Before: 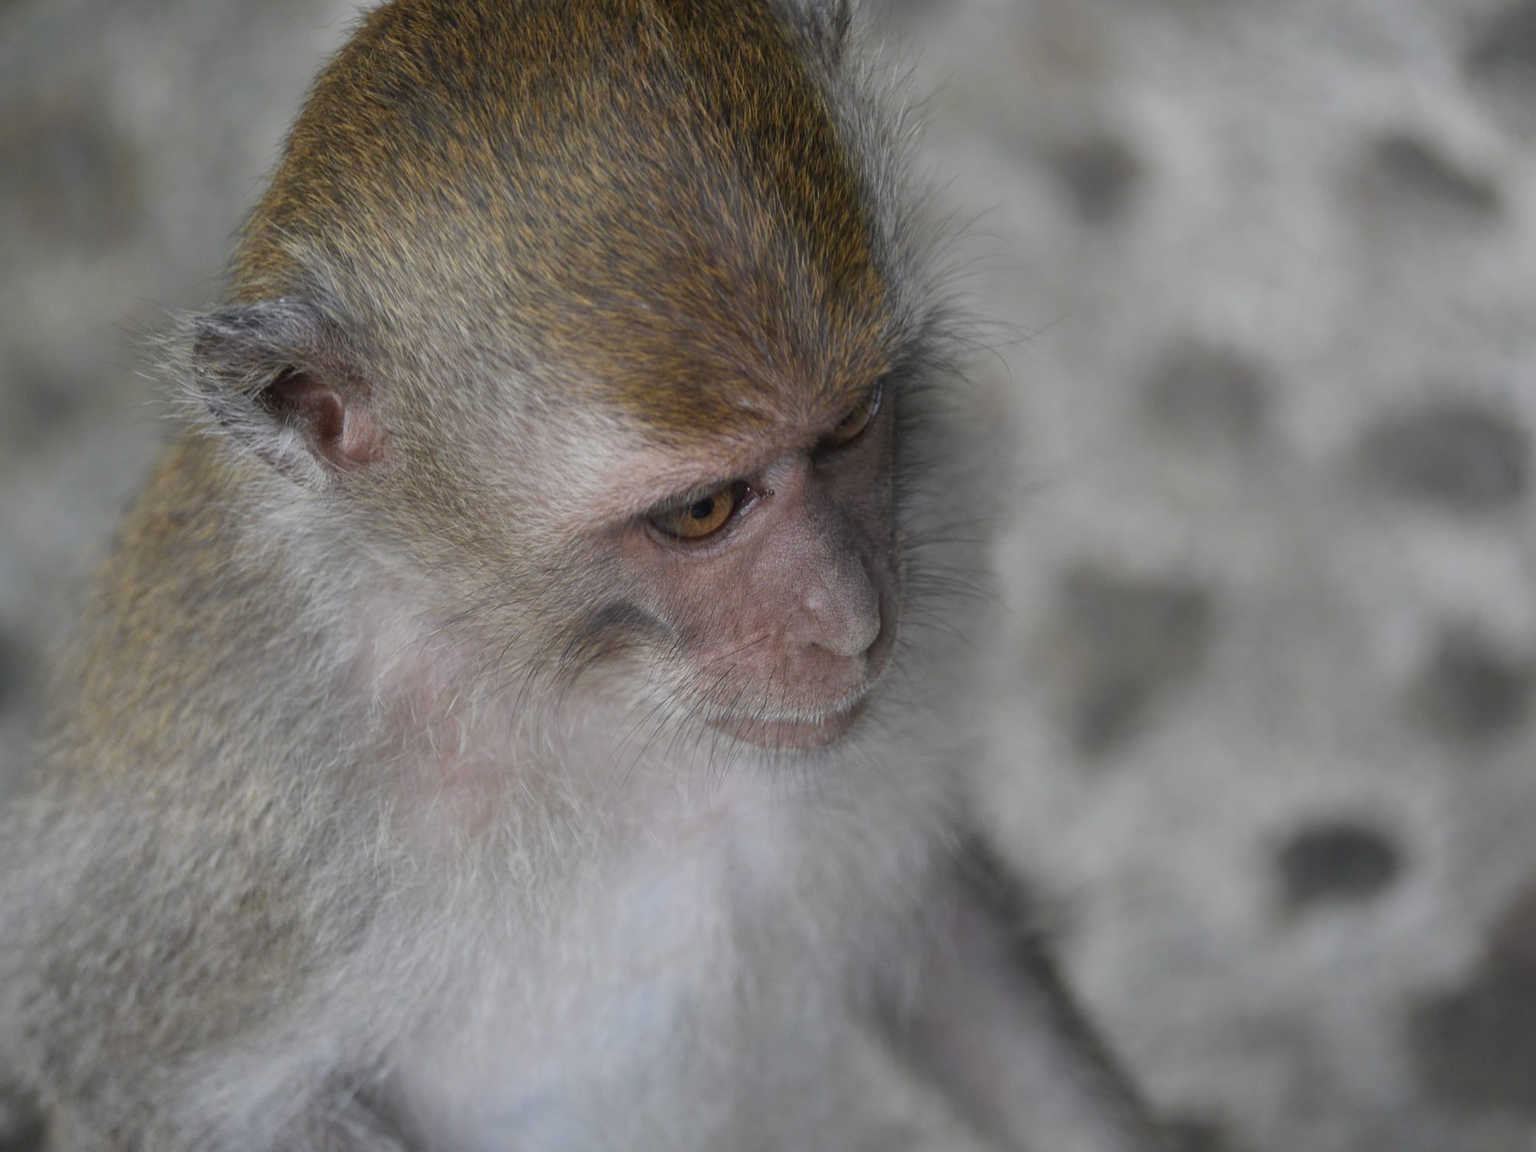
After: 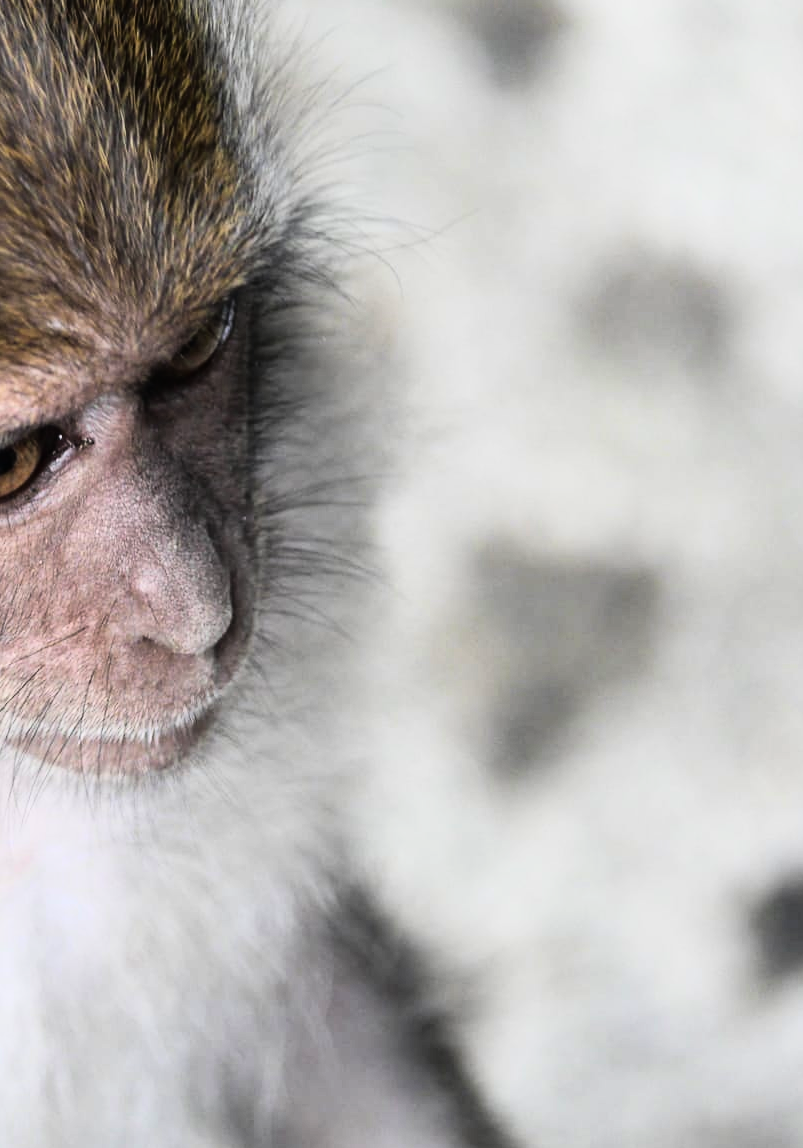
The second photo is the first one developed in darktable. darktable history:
rgb curve: curves: ch0 [(0, 0) (0.21, 0.15) (0.24, 0.21) (0.5, 0.75) (0.75, 0.96) (0.89, 0.99) (1, 1)]; ch1 [(0, 0.02) (0.21, 0.13) (0.25, 0.2) (0.5, 0.67) (0.75, 0.9) (0.89, 0.97) (1, 1)]; ch2 [(0, 0.02) (0.21, 0.13) (0.25, 0.2) (0.5, 0.67) (0.75, 0.9) (0.89, 0.97) (1, 1)], compensate middle gray true
crop: left 45.721%, top 13.393%, right 14.118%, bottom 10.01%
